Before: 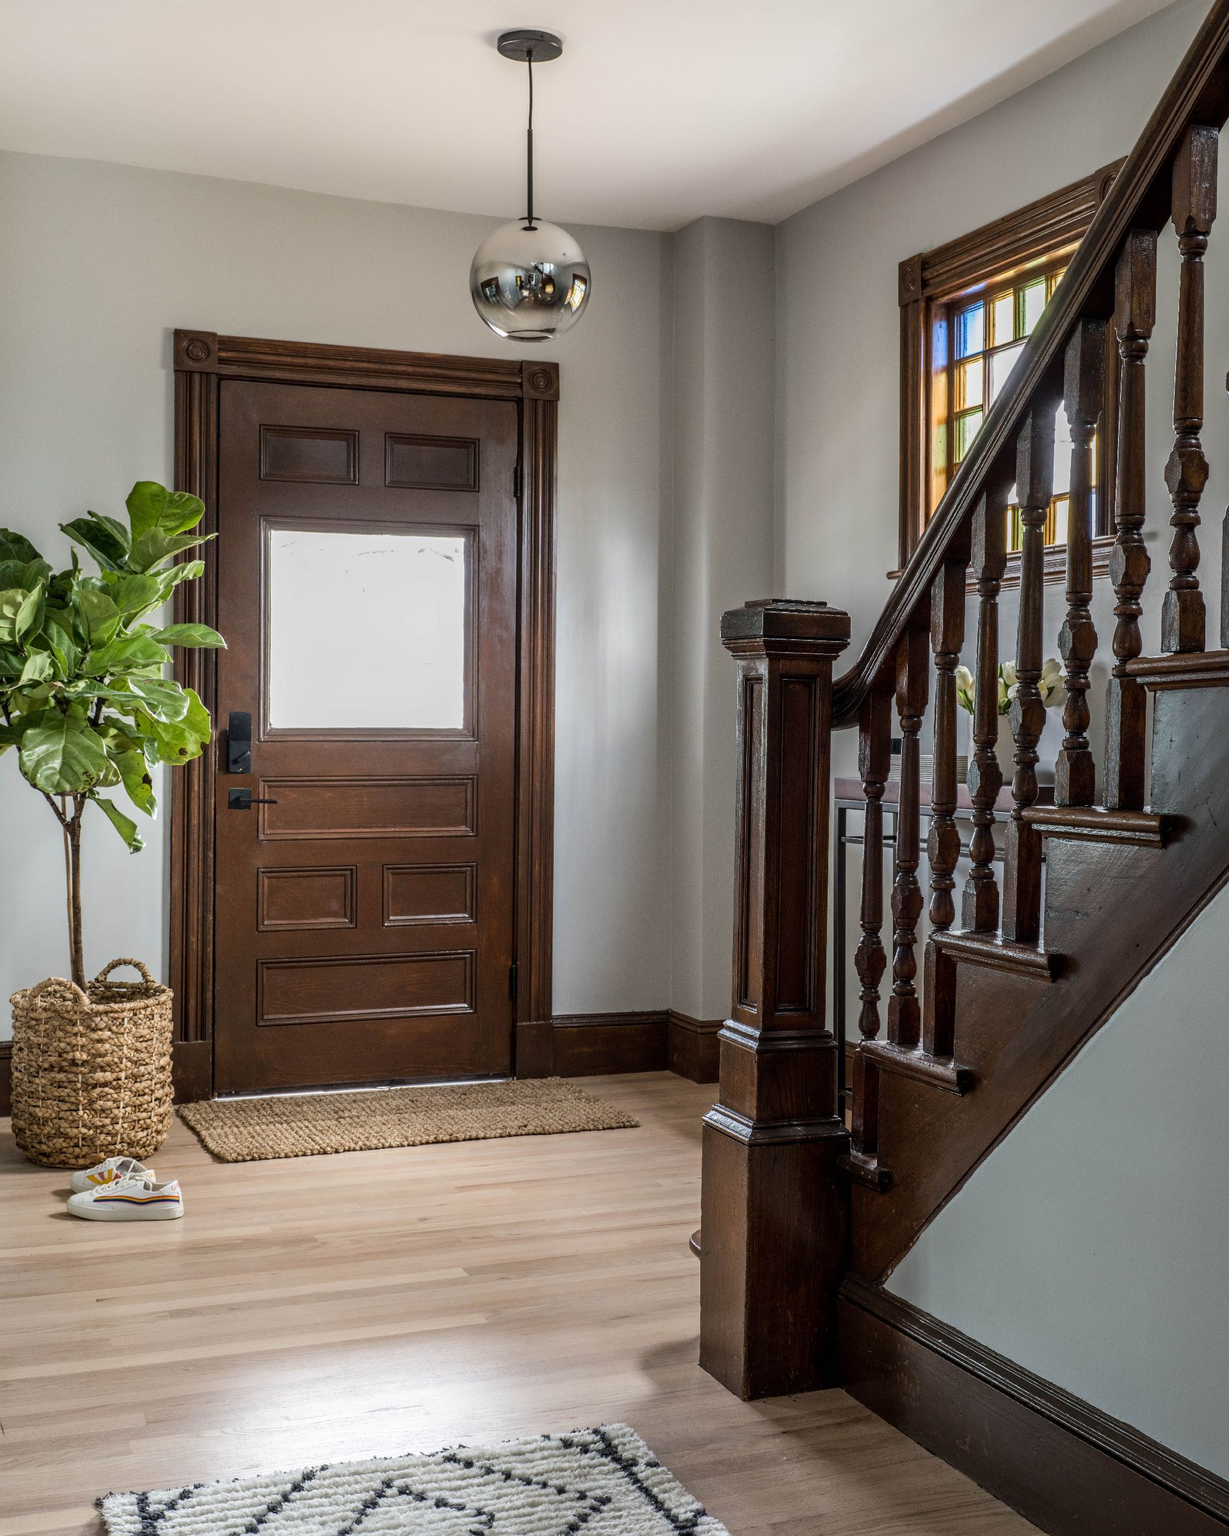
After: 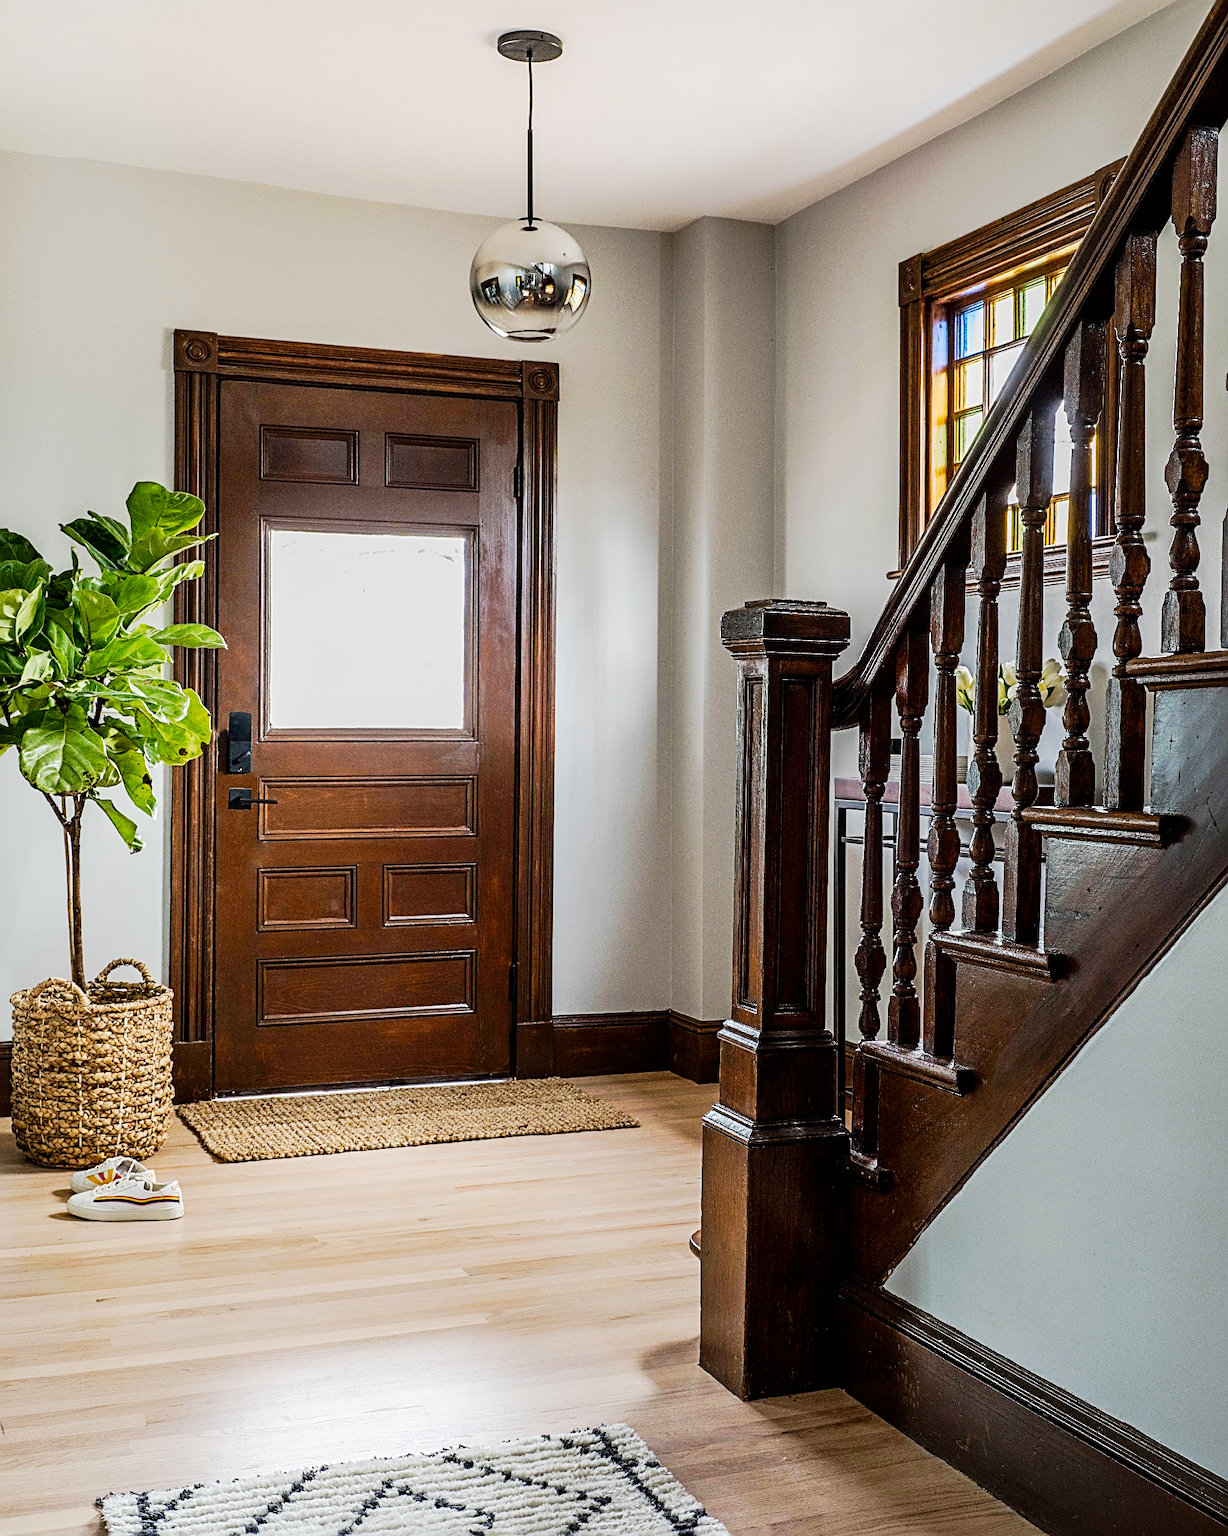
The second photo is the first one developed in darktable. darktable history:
color balance rgb: linear chroma grading › global chroma 22.886%, perceptual saturation grading › global saturation -0.04%, global vibrance 9.153%
sharpen: radius 2.801, amount 0.726
tone curve: curves: ch0 [(0, 0) (0.037, 0.011) (0.135, 0.093) (0.266, 0.281) (0.461, 0.555) (0.581, 0.716) (0.675, 0.793) (0.767, 0.849) (0.91, 0.924) (1, 0.979)]; ch1 [(0, 0) (0.292, 0.278) (0.431, 0.418) (0.493, 0.479) (0.506, 0.5) (0.532, 0.537) (0.562, 0.581) (0.641, 0.663) (0.754, 0.76) (1, 1)]; ch2 [(0, 0) (0.294, 0.3) (0.361, 0.372) (0.429, 0.445) (0.478, 0.486) (0.502, 0.498) (0.518, 0.522) (0.531, 0.549) (0.561, 0.59) (0.64, 0.655) (0.693, 0.706) (0.845, 0.833) (1, 0.951)], preserve colors none
